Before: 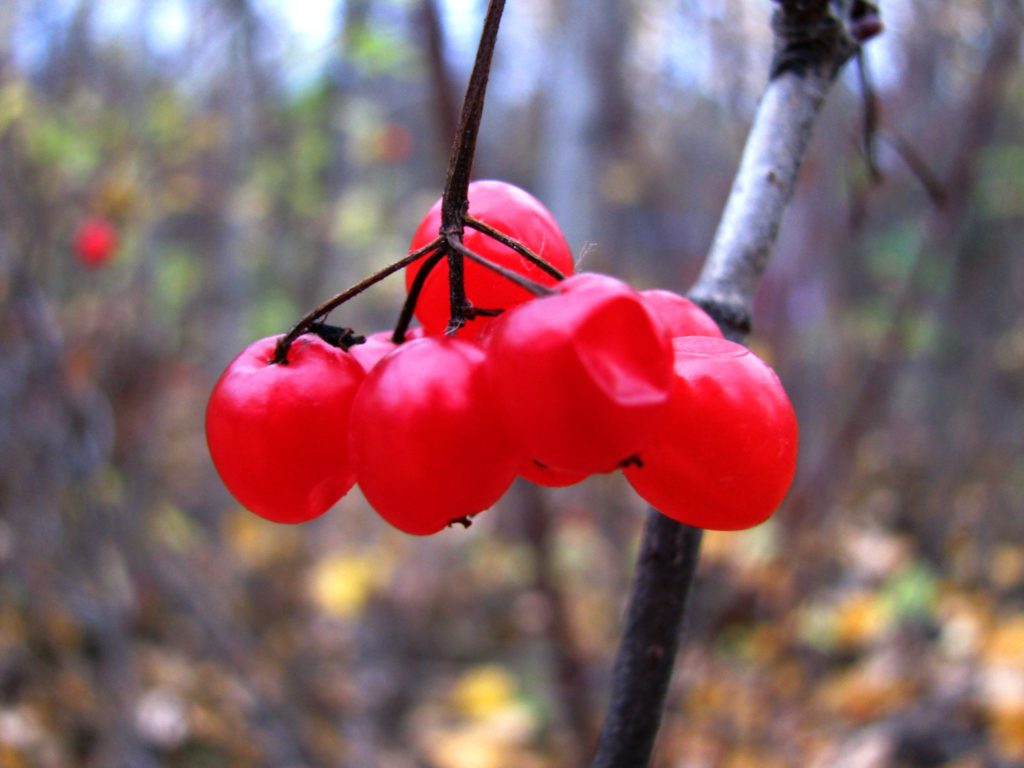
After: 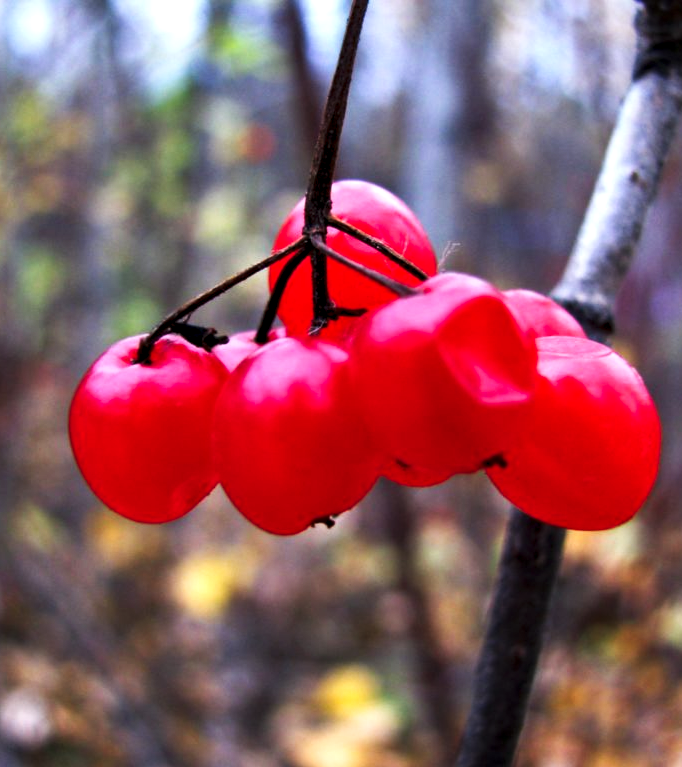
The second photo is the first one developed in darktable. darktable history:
contrast equalizer: y [[0.546, 0.552, 0.554, 0.554, 0.552, 0.546], [0.5 ×6], [0.5 ×6], [0 ×6], [0 ×6]]
tone curve: curves: ch0 [(0, 0) (0.003, 0.003) (0.011, 0.012) (0.025, 0.024) (0.044, 0.039) (0.069, 0.052) (0.1, 0.072) (0.136, 0.097) (0.177, 0.128) (0.224, 0.168) (0.277, 0.217) (0.335, 0.276) (0.399, 0.345) (0.468, 0.429) (0.543, 0.524) (0.623, 0.628) (0.709, 0.732) (0.801, 0.829) (0.898, 0.919) (1, 1)], preserve colors none
crop and rotate: left 13.409%, right 19.924%
